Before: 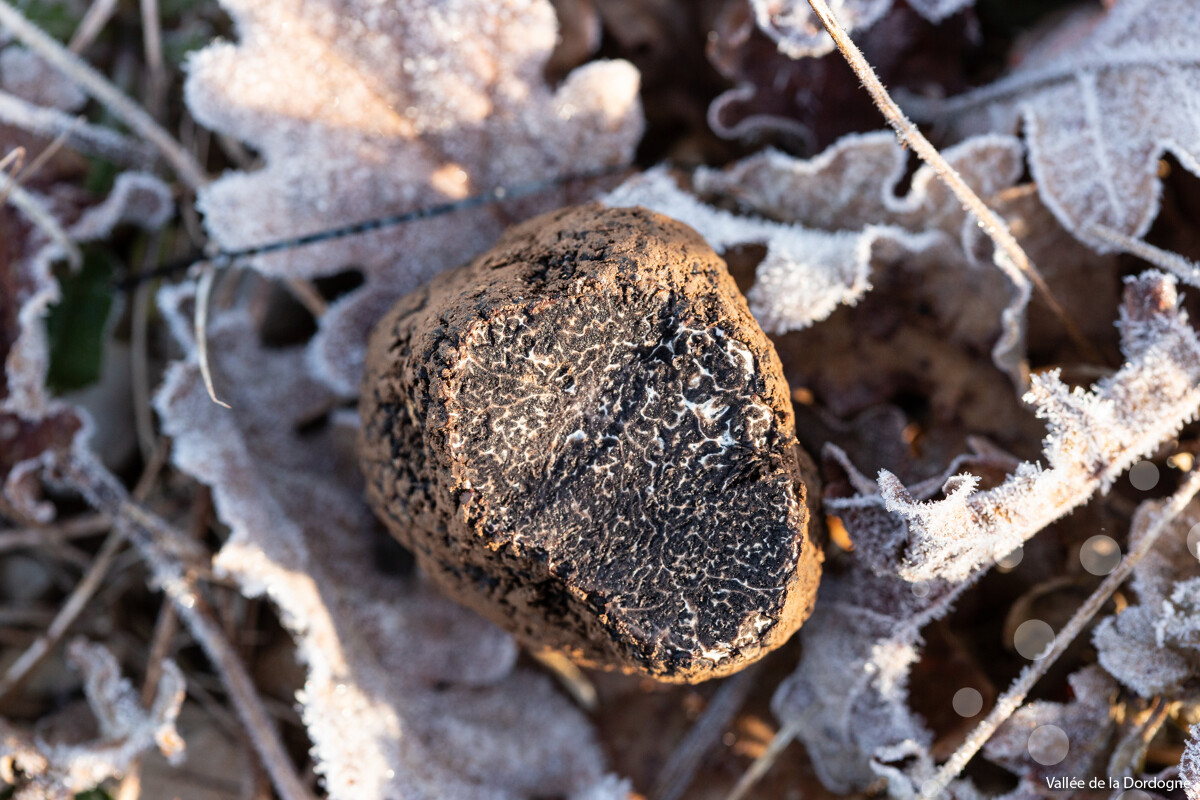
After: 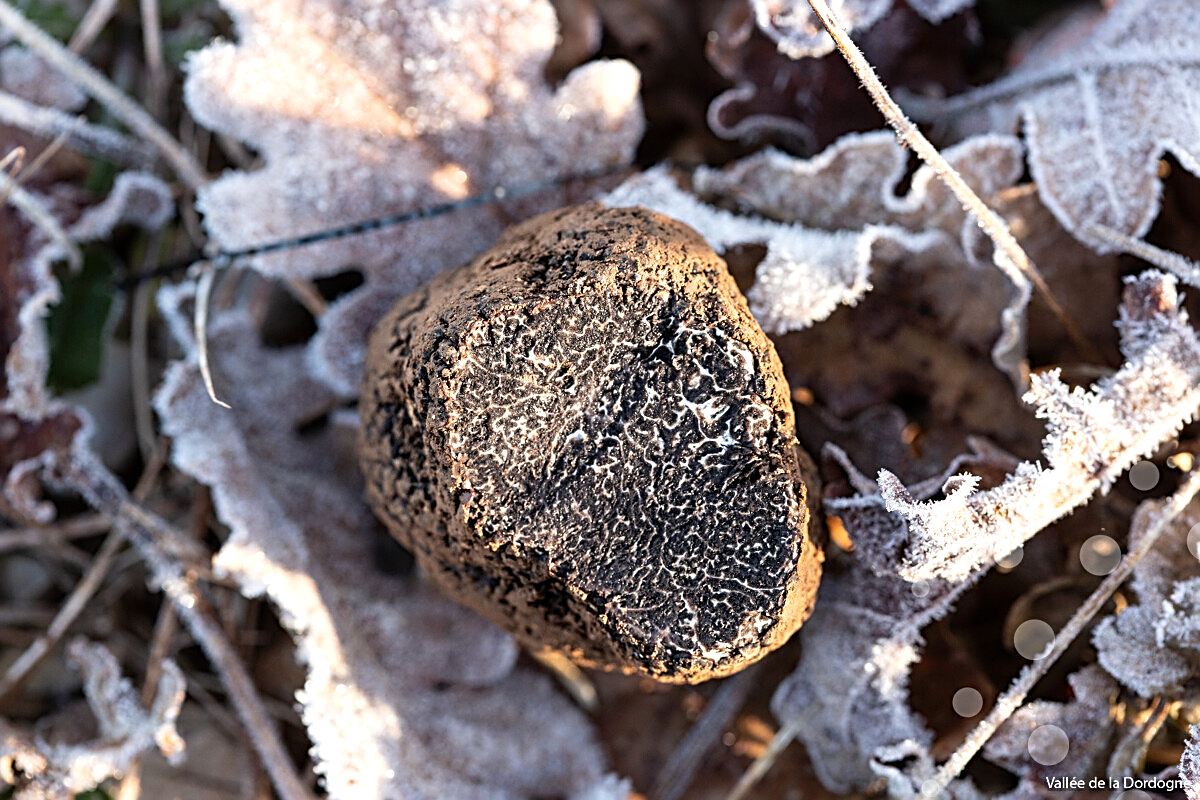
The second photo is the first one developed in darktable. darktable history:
levels: levels [0, 0.476, 0.951]
sharpen: radius 2.676, amount 0.669
